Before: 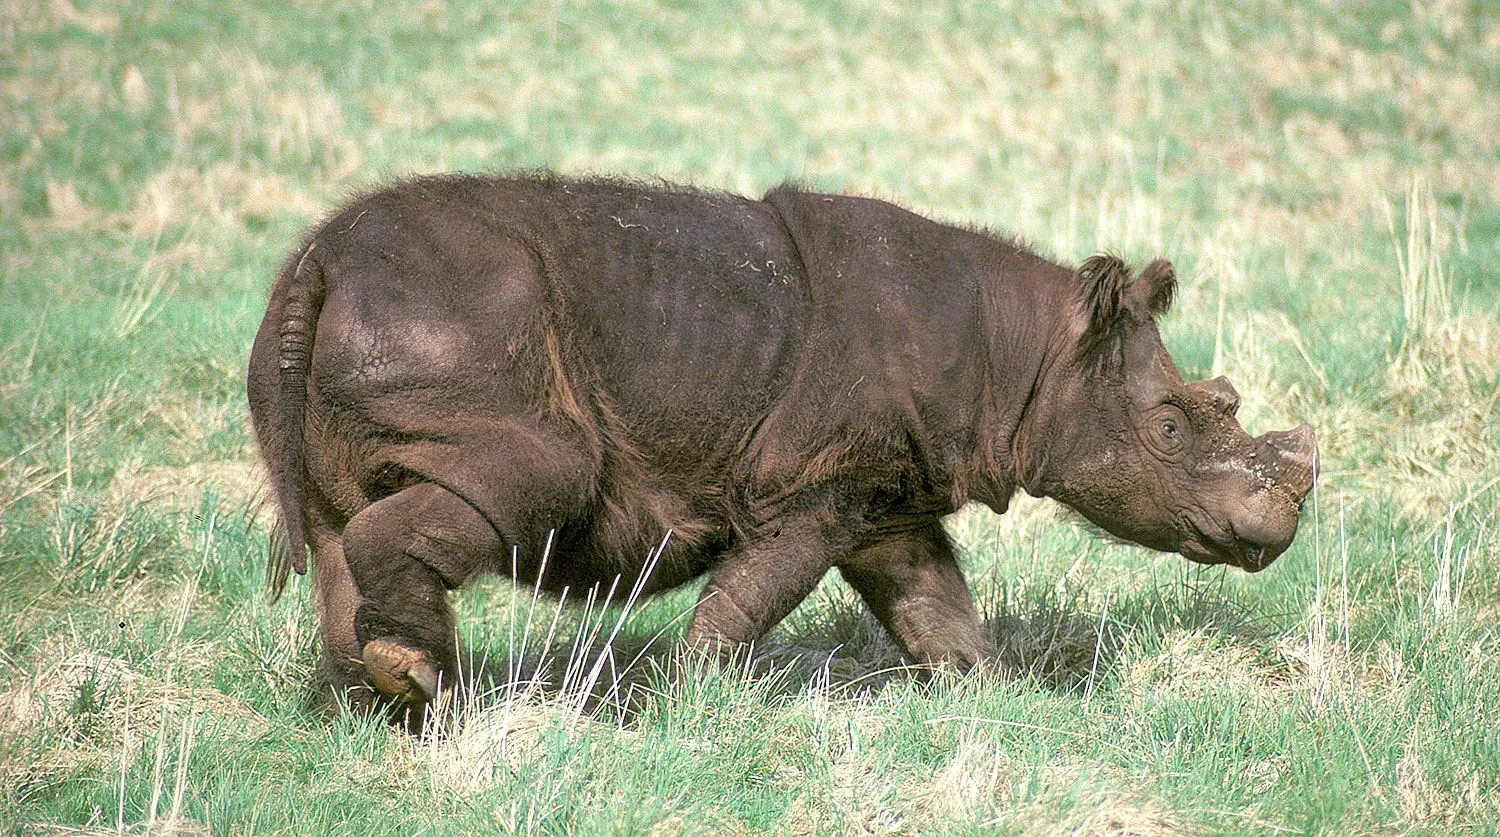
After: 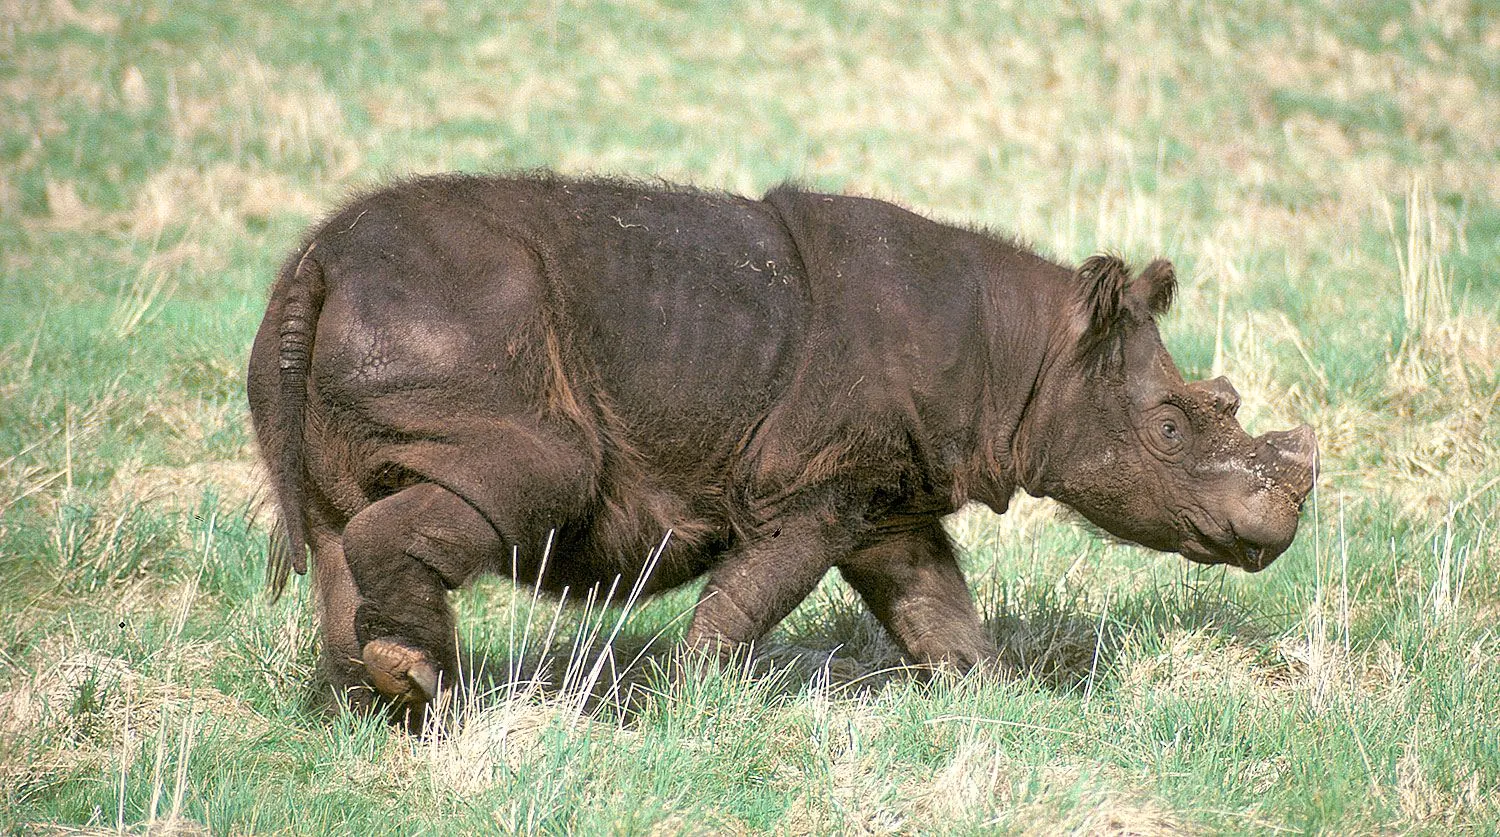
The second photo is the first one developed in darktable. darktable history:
color zones: curves: ch2 [(0, 0.5) (0.143, 0.5) (0.286, 0.416) (0.429, 0.5) (0.571, 0.5) (0.714, 0.5) (0.857, 0.5) (1, 0.5)]
levels: mode automatic, levels [0, 0.374, 0.749]
